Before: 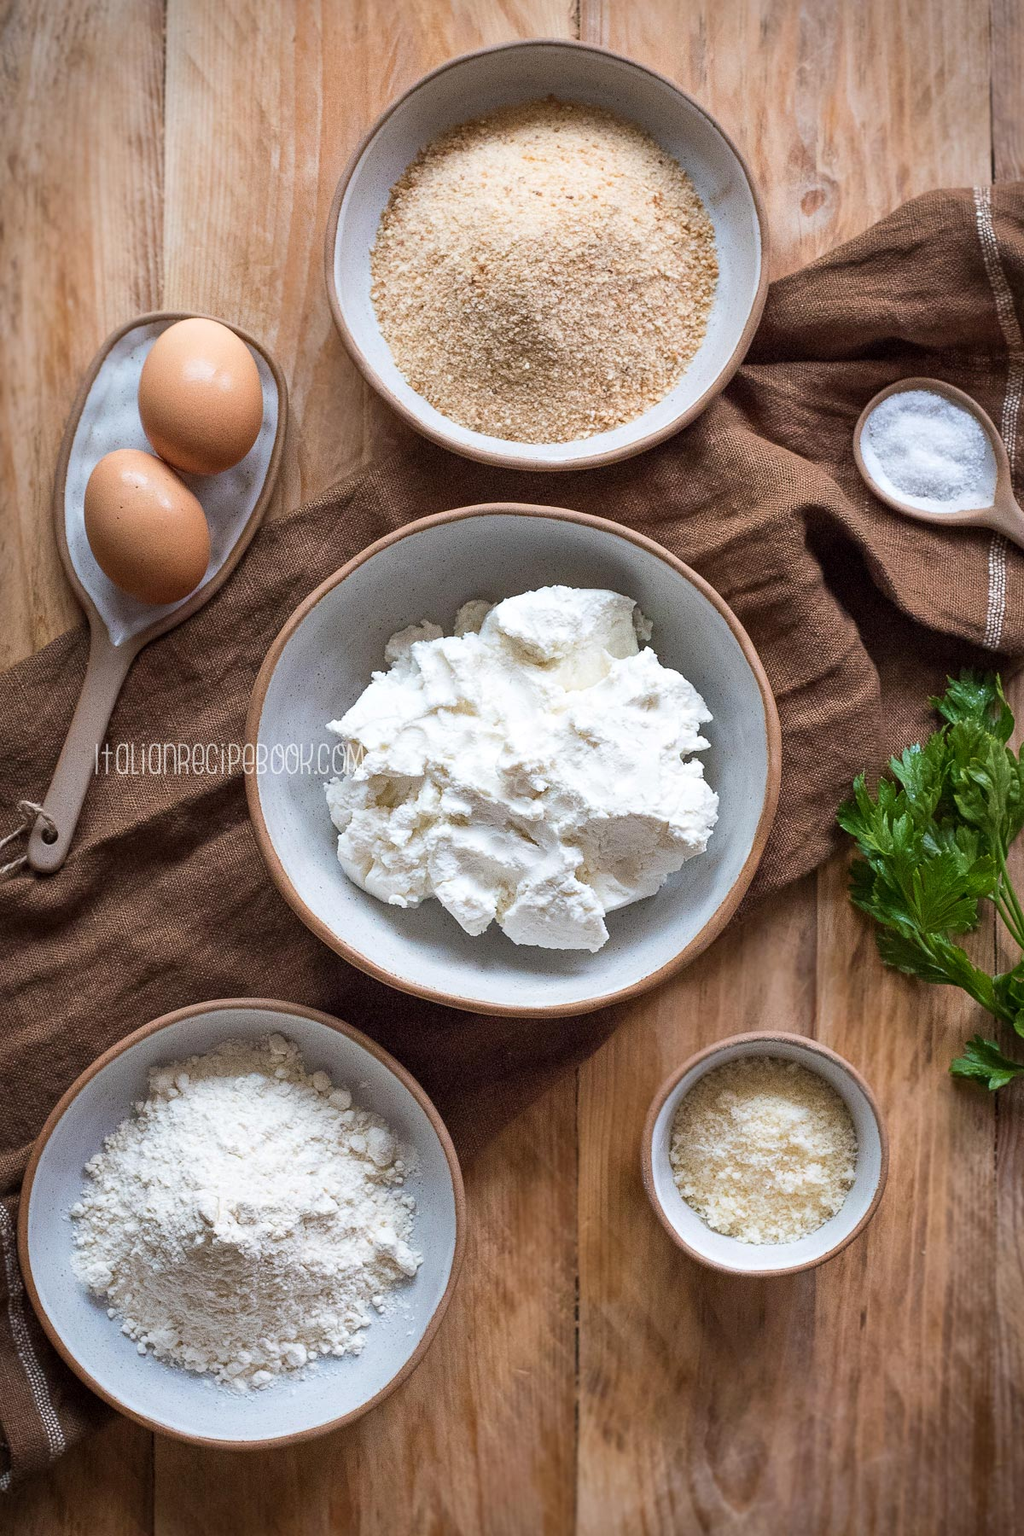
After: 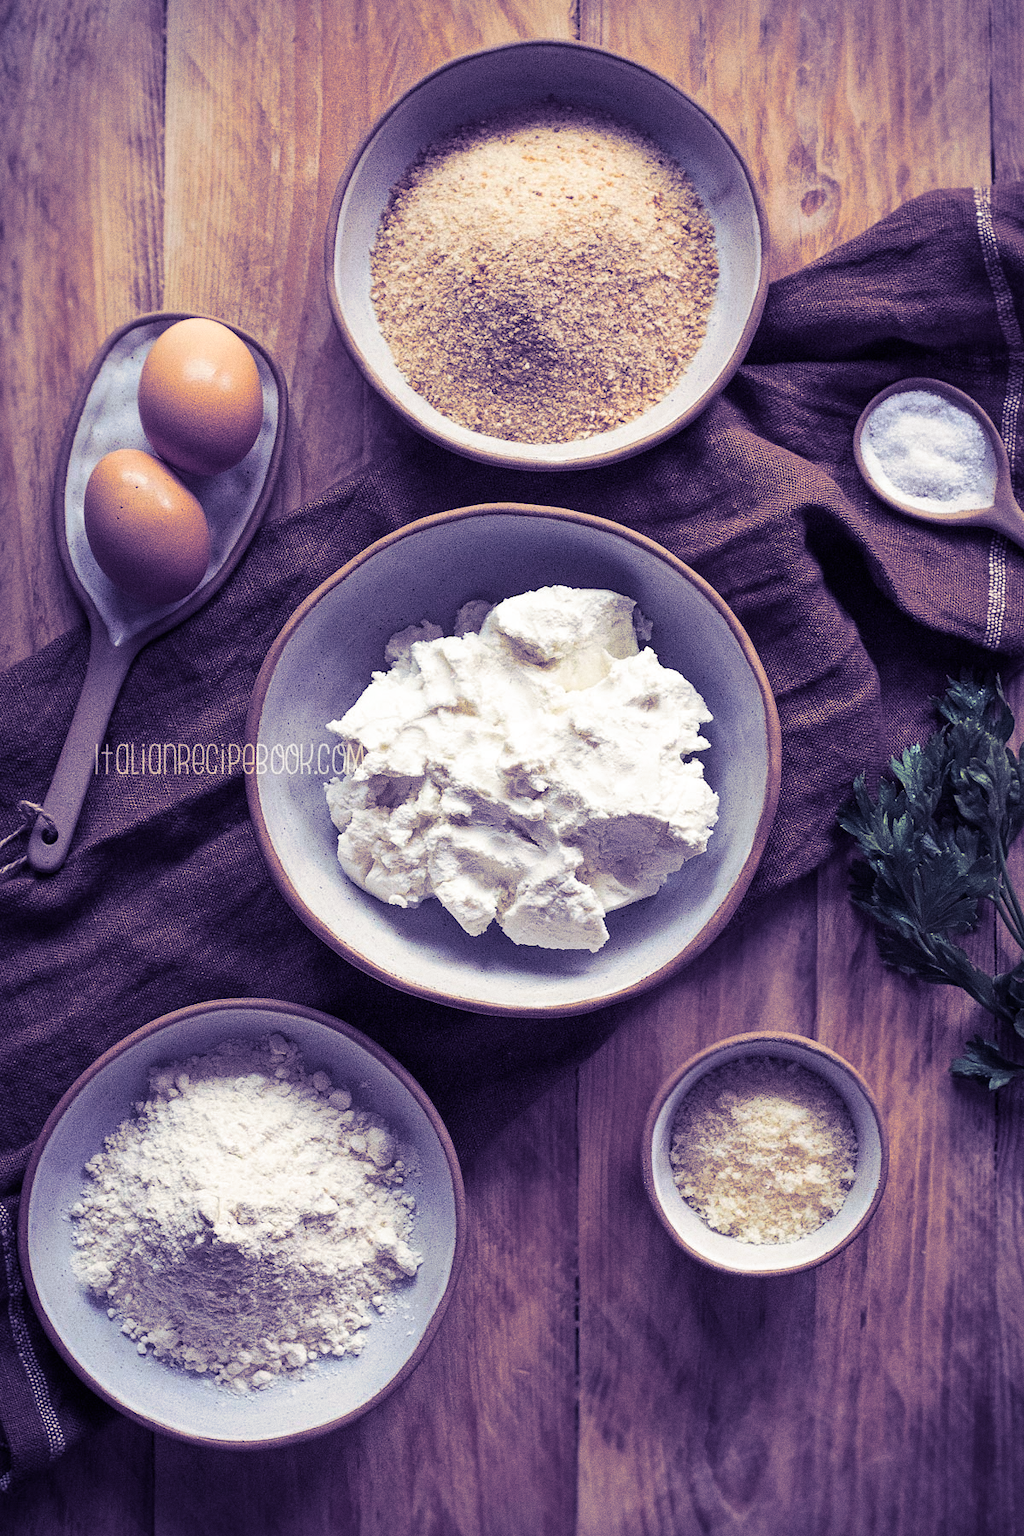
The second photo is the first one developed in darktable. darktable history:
rgb levels: mode RGB, independent channels, levels [[0, 0.5, 1], [0, 0.521, 1], [0, 0.536, 1]]
split-toning: shadows › hue 242.67°, shadows › saturation 0.733, highlights › hue 45.33°, highlights › saturation 0.667, balance -53.304, compress 21.15%
grain: coarseness 0.09 ISO
